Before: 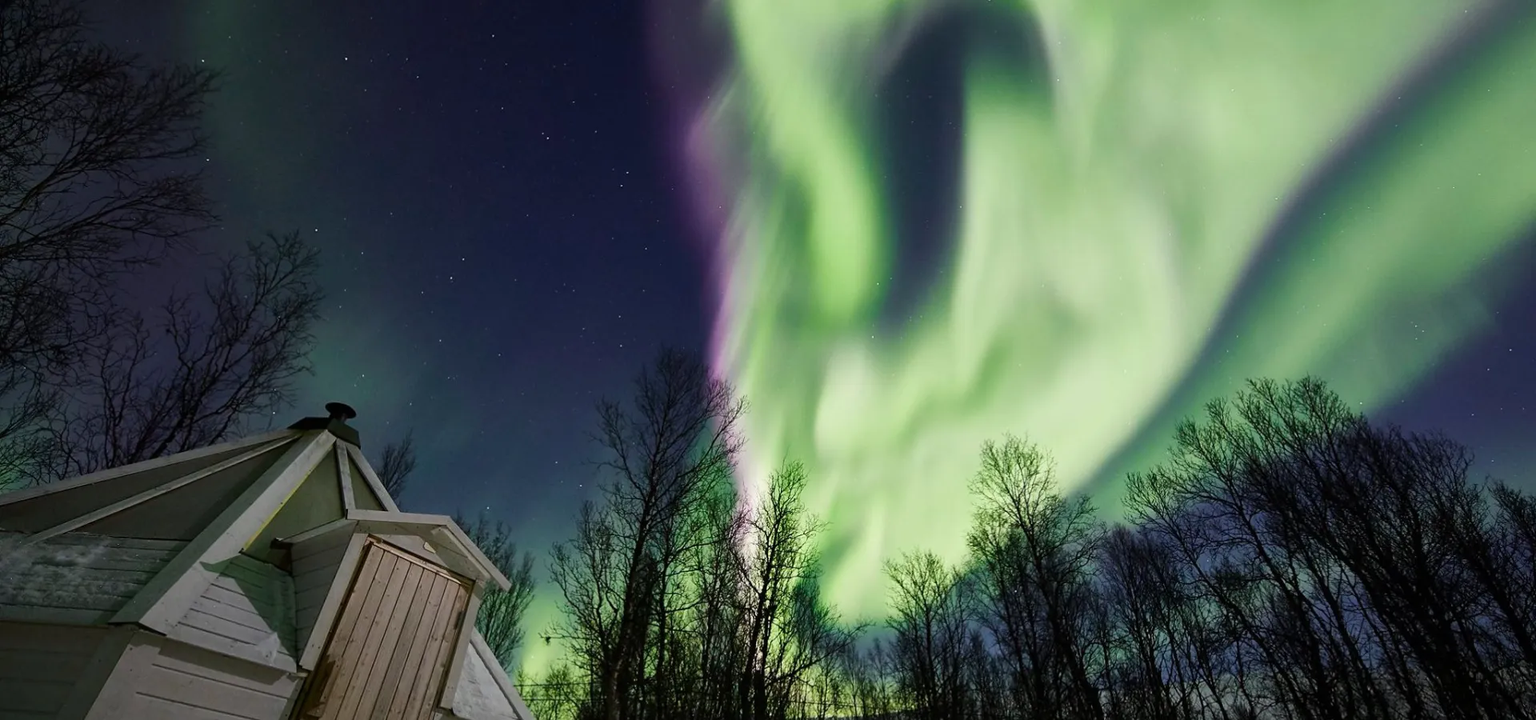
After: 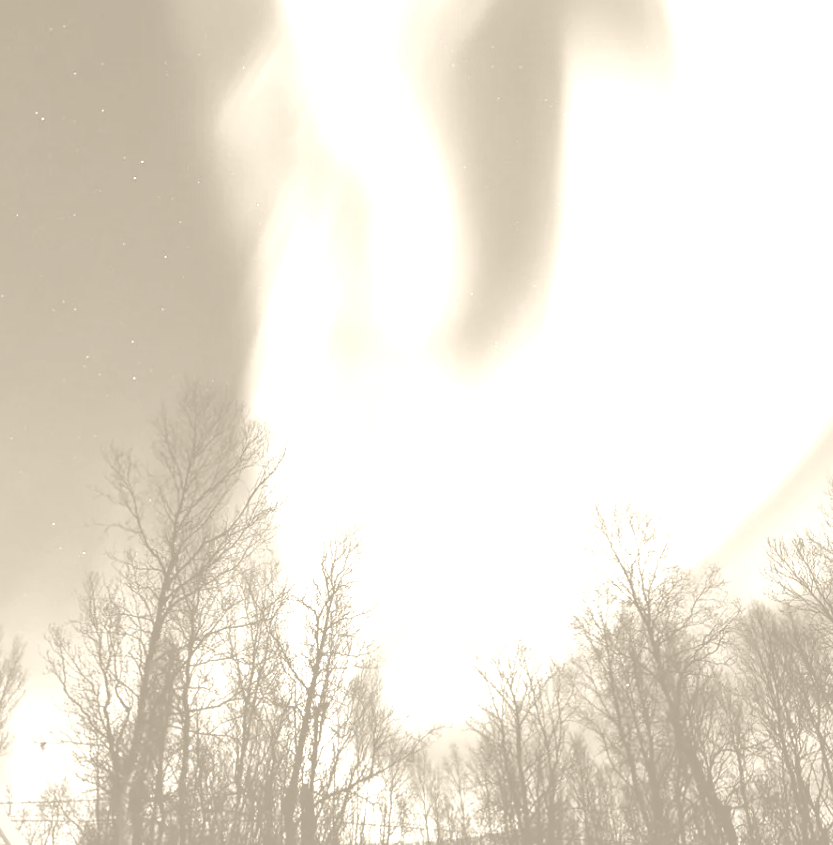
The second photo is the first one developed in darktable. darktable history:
colorize: hue 36°, saturation 71%, lightness 80.79%
crop: left 33.452%, top 6.025%, right 23.155%
color correction: highlights a* -1.43, highlights b* 10.12, shadows a* 0.395, shadows b* 19.35
contrast brightness saturation: contrast 0.07
exposure: black level correction 0, exposure 0.7 EV, compensate exposure bias true, compensate highlight preservation false
